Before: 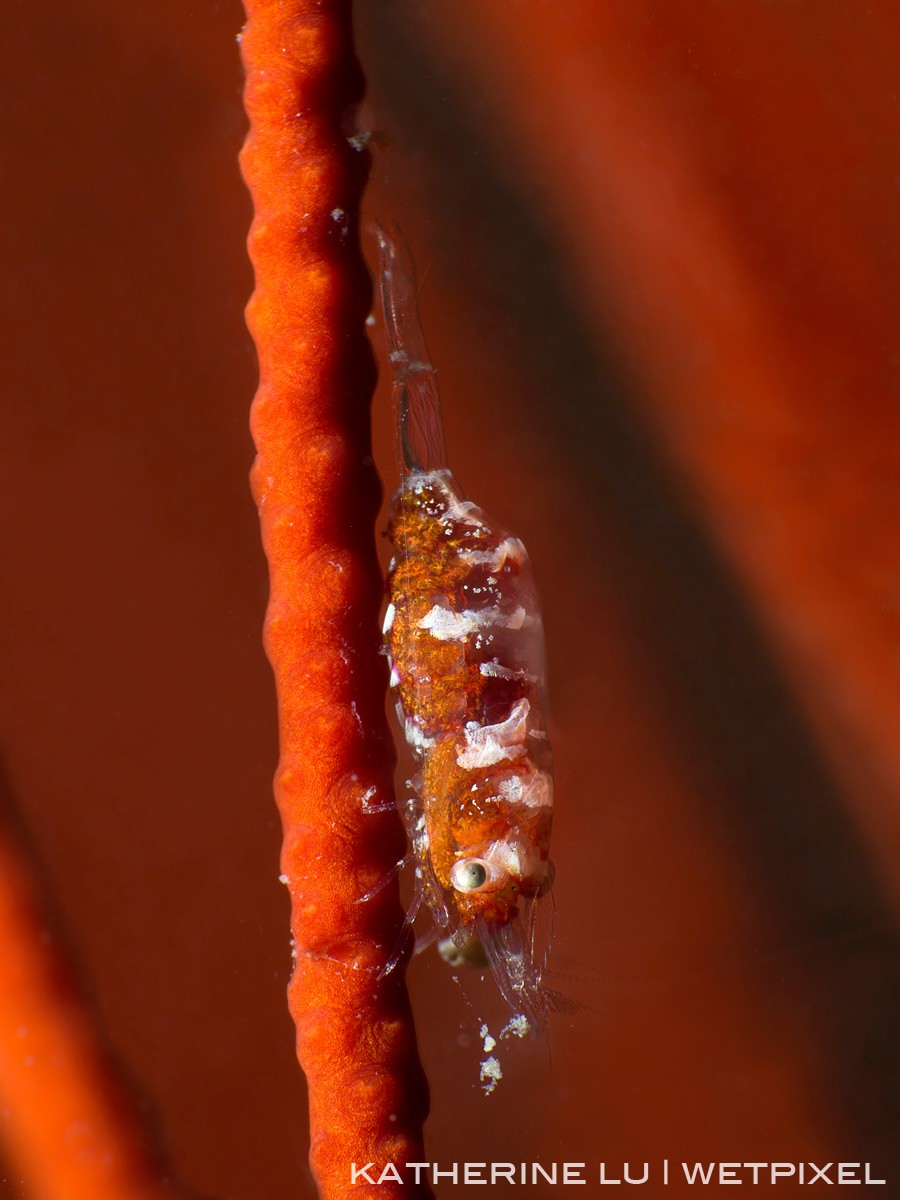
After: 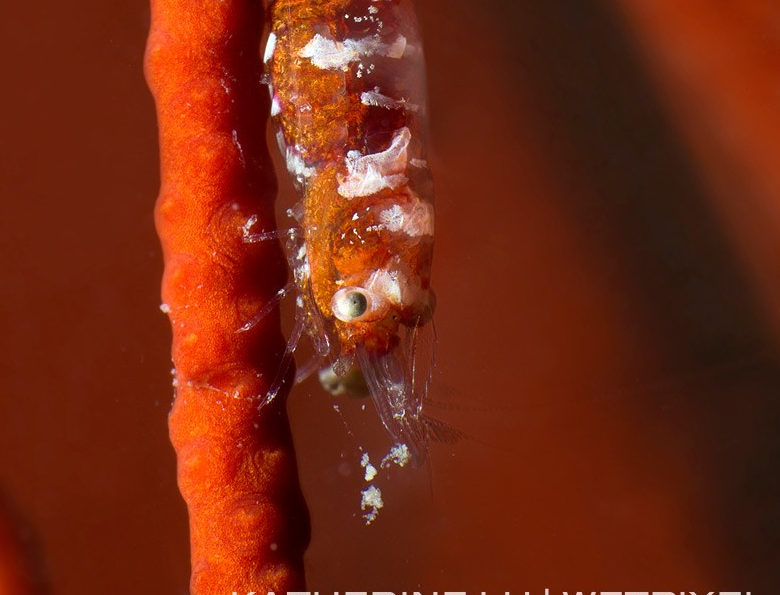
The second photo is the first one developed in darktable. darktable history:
crop and rotate: left 13.296%, top 47.587%, bottom 2.76%
